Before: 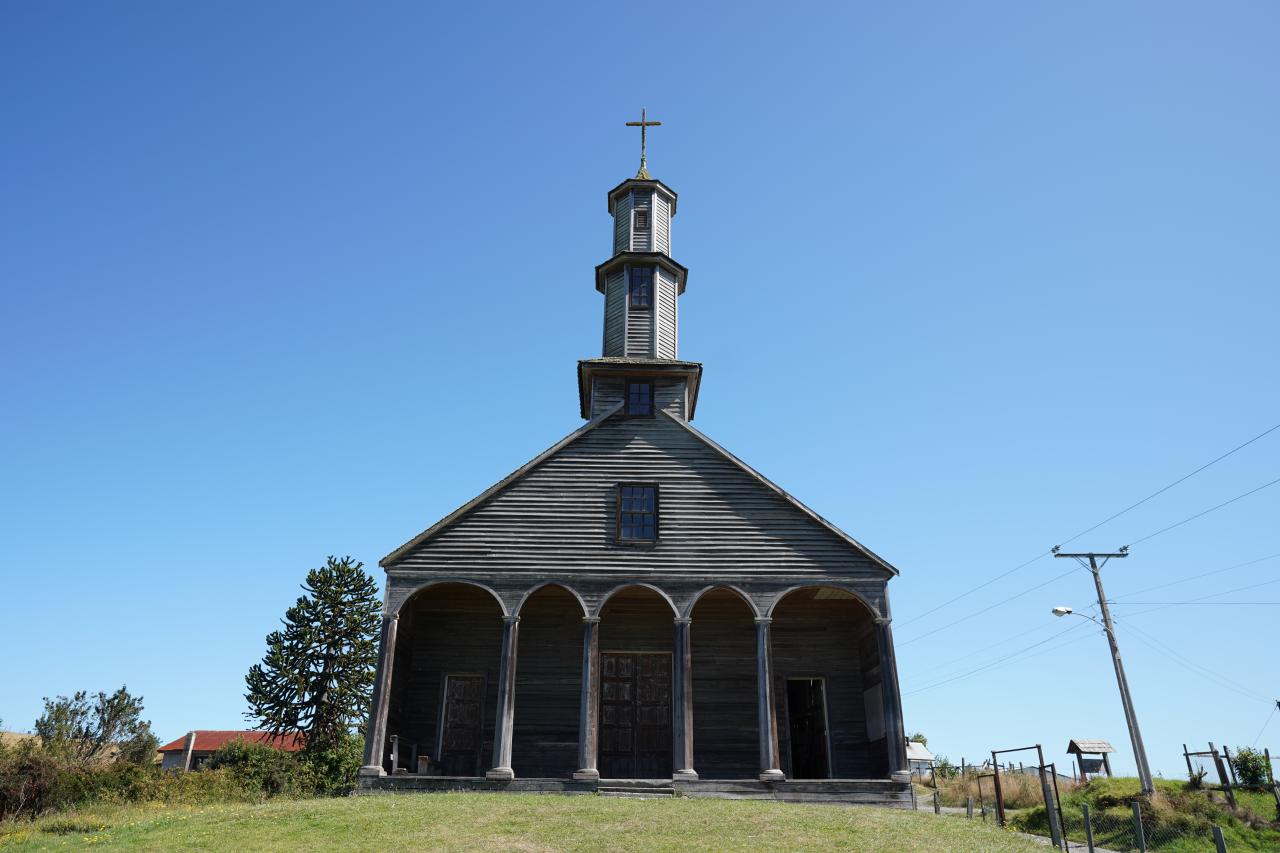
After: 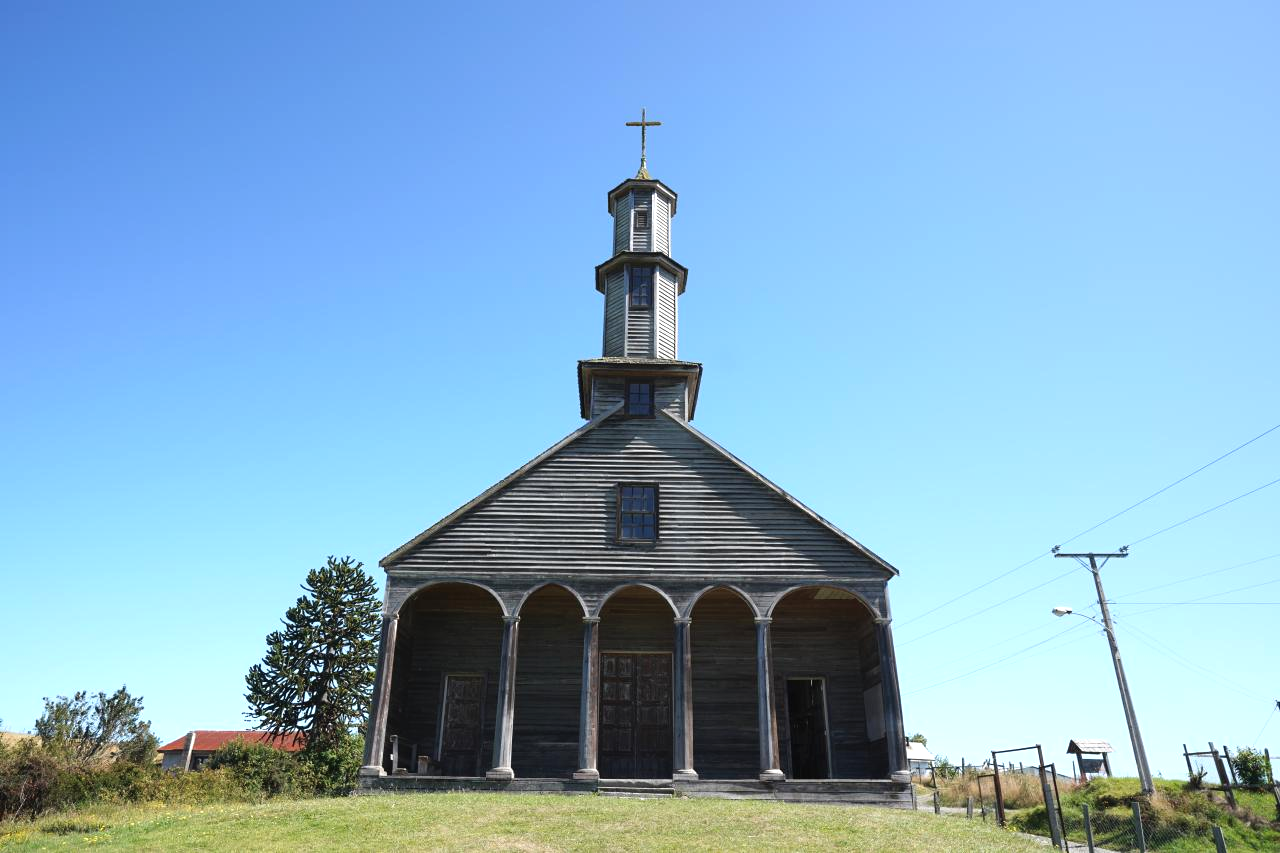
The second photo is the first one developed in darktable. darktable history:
exposure: black level correction -0.002, exposure 0.544 EV, compensate highlight preservation false
